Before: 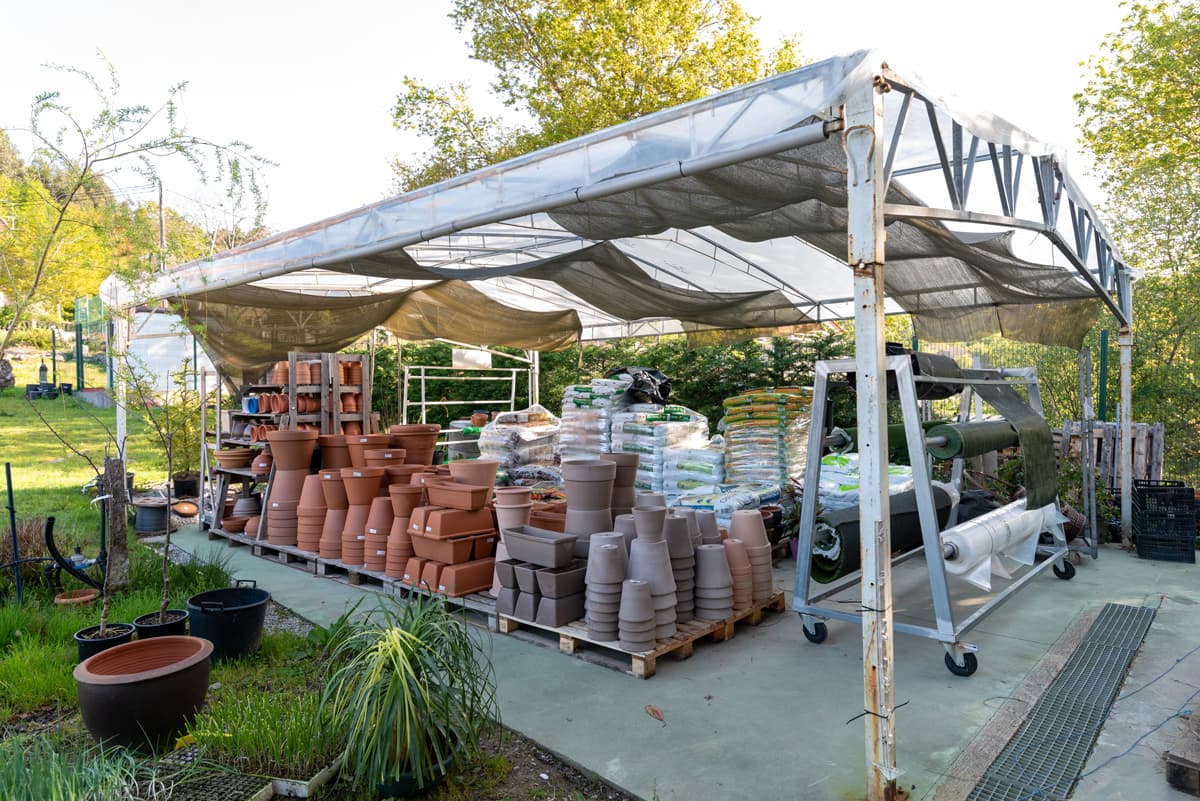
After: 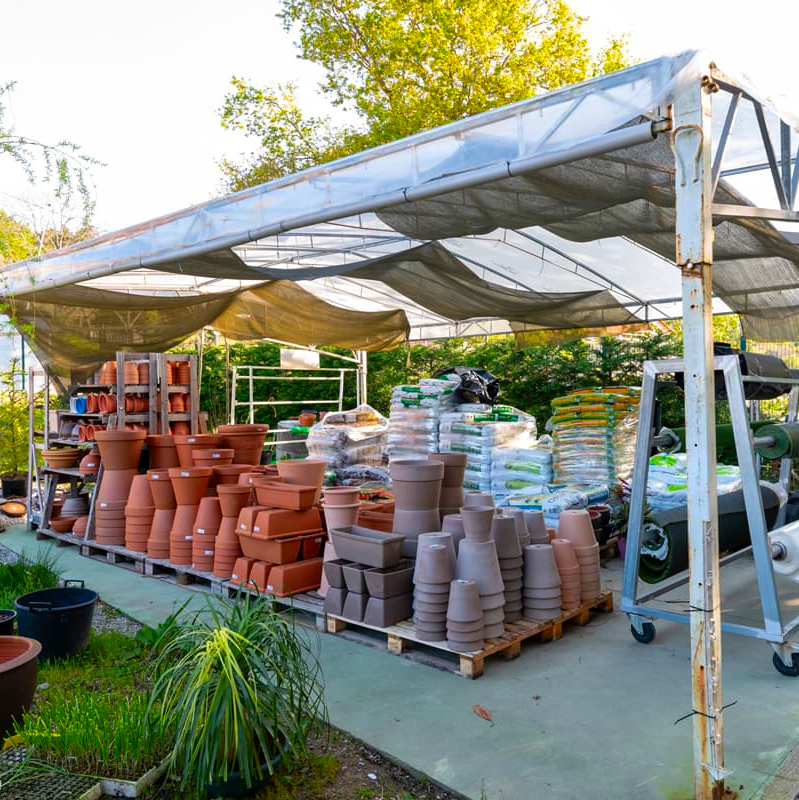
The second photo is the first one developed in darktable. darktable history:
crop and rotate: left 14.405%, right 18.964%
contrast brightness saturation: saturation 0.518
